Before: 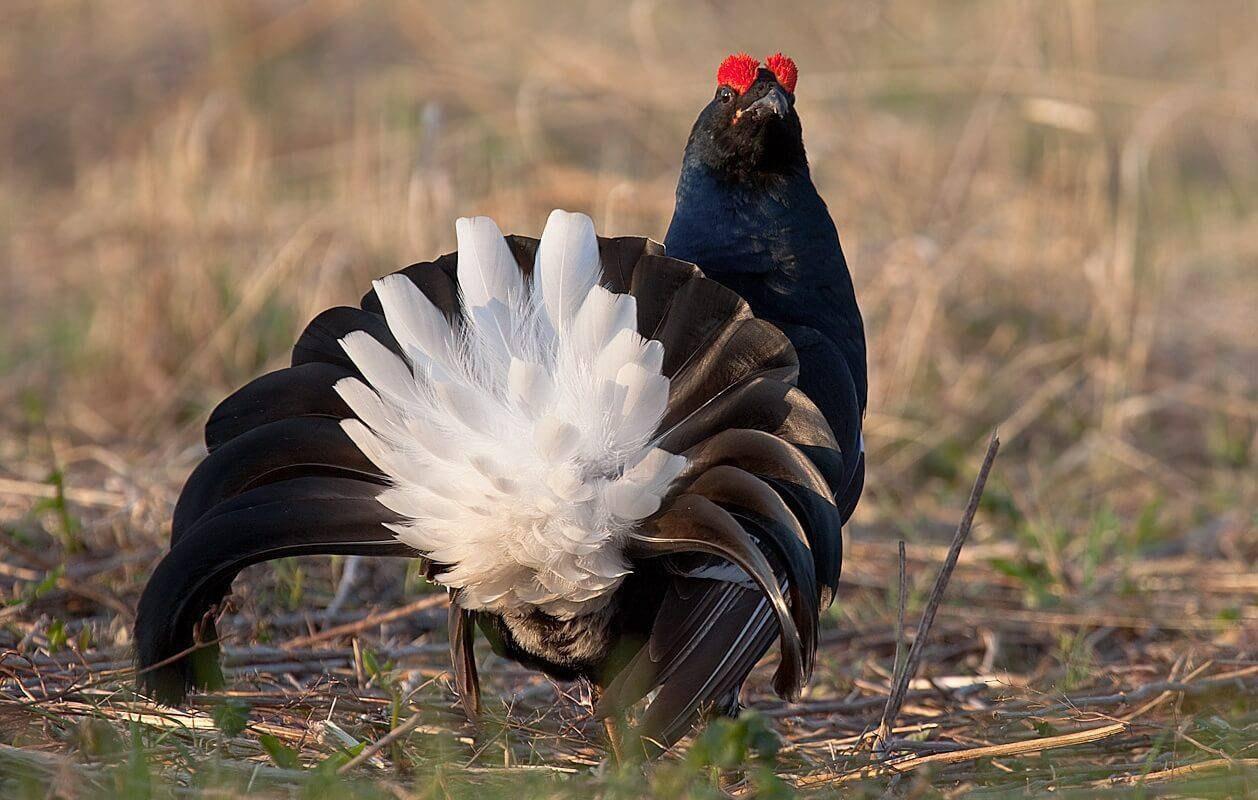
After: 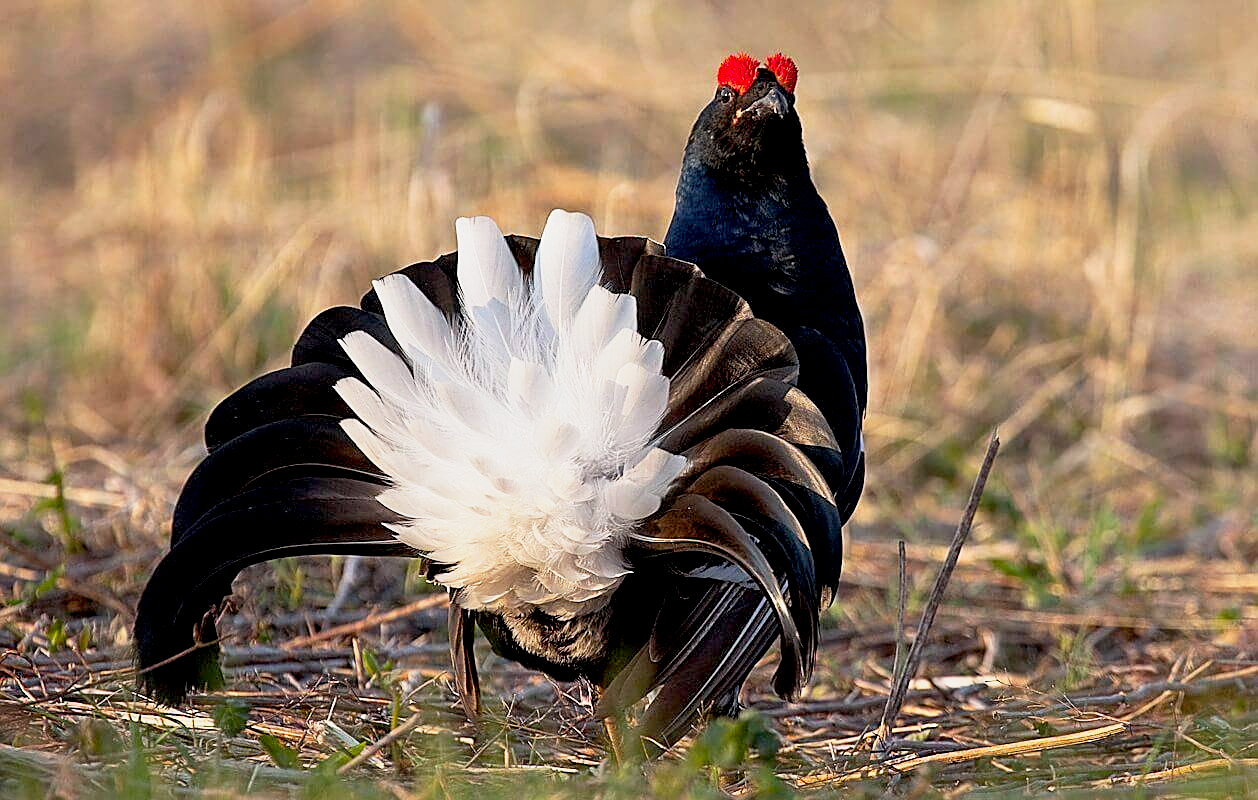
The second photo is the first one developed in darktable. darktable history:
sharpen: on, module defaults
local contrast: mode bilateral grid, contrast 20, coarseness 50, detail 120%, midtone range 0.2
exposure: black level correction 0.011, compensate highlight preservation false
base curve: curves: ch0 [(0, 0) (0.088, 0.125) (0.176, 0.251) (0.354, 0.501) (0.613, 0.749) (1, 0.877)], preserve colors none
color balance rgb: linear chroma grading › shadows -2.348%, linear chroma grading › highlights -14.227%, linear chroma grading › global chroma -9.7%, linear chroma grading › mid-tones -9.745%, perceptual saturation grading › global saturation 59.653%, perceptual saturation grading › highlights 19.738%, perceptual saturation grading › shadows -49.42%
